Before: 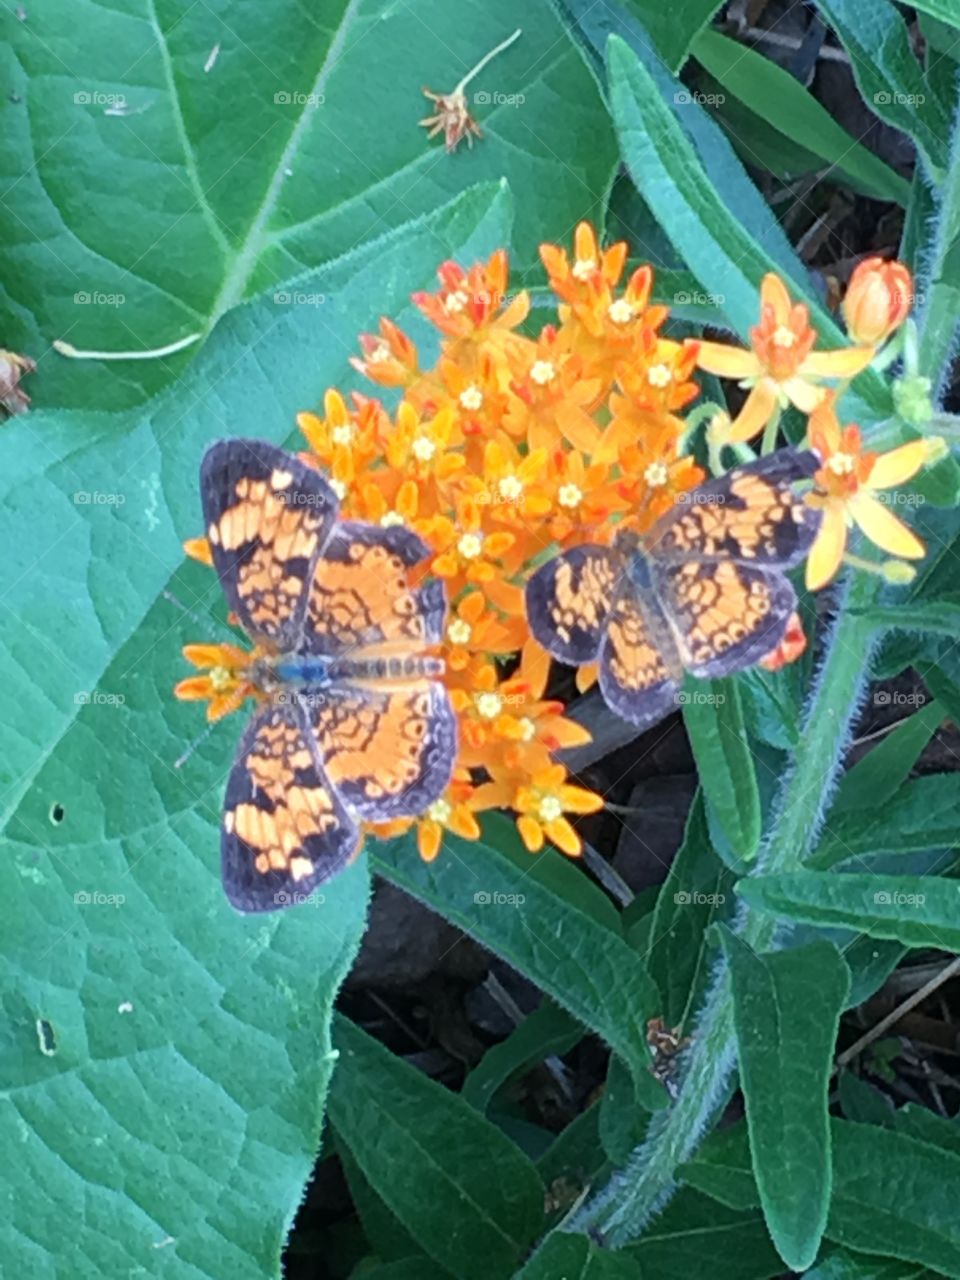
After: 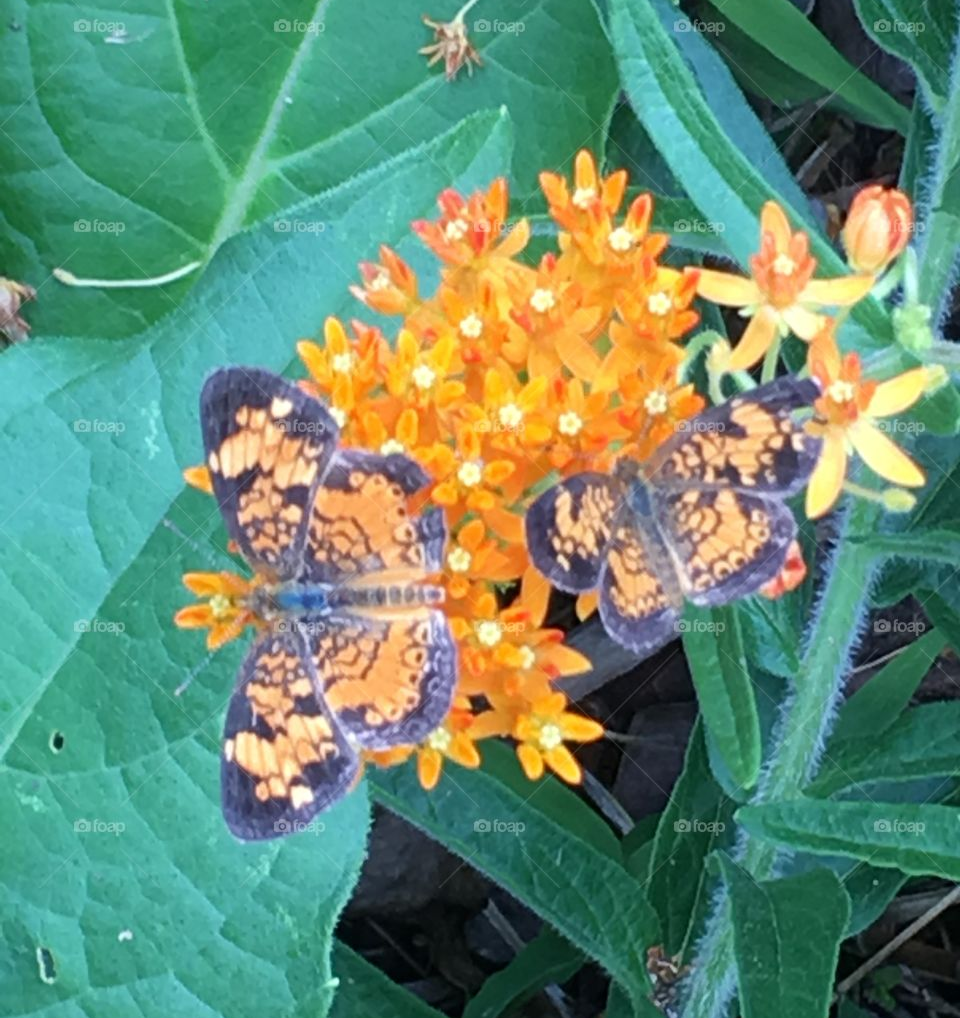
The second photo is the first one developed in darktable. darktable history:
crop and rotate: top 5.668%, bottom 14.793%
